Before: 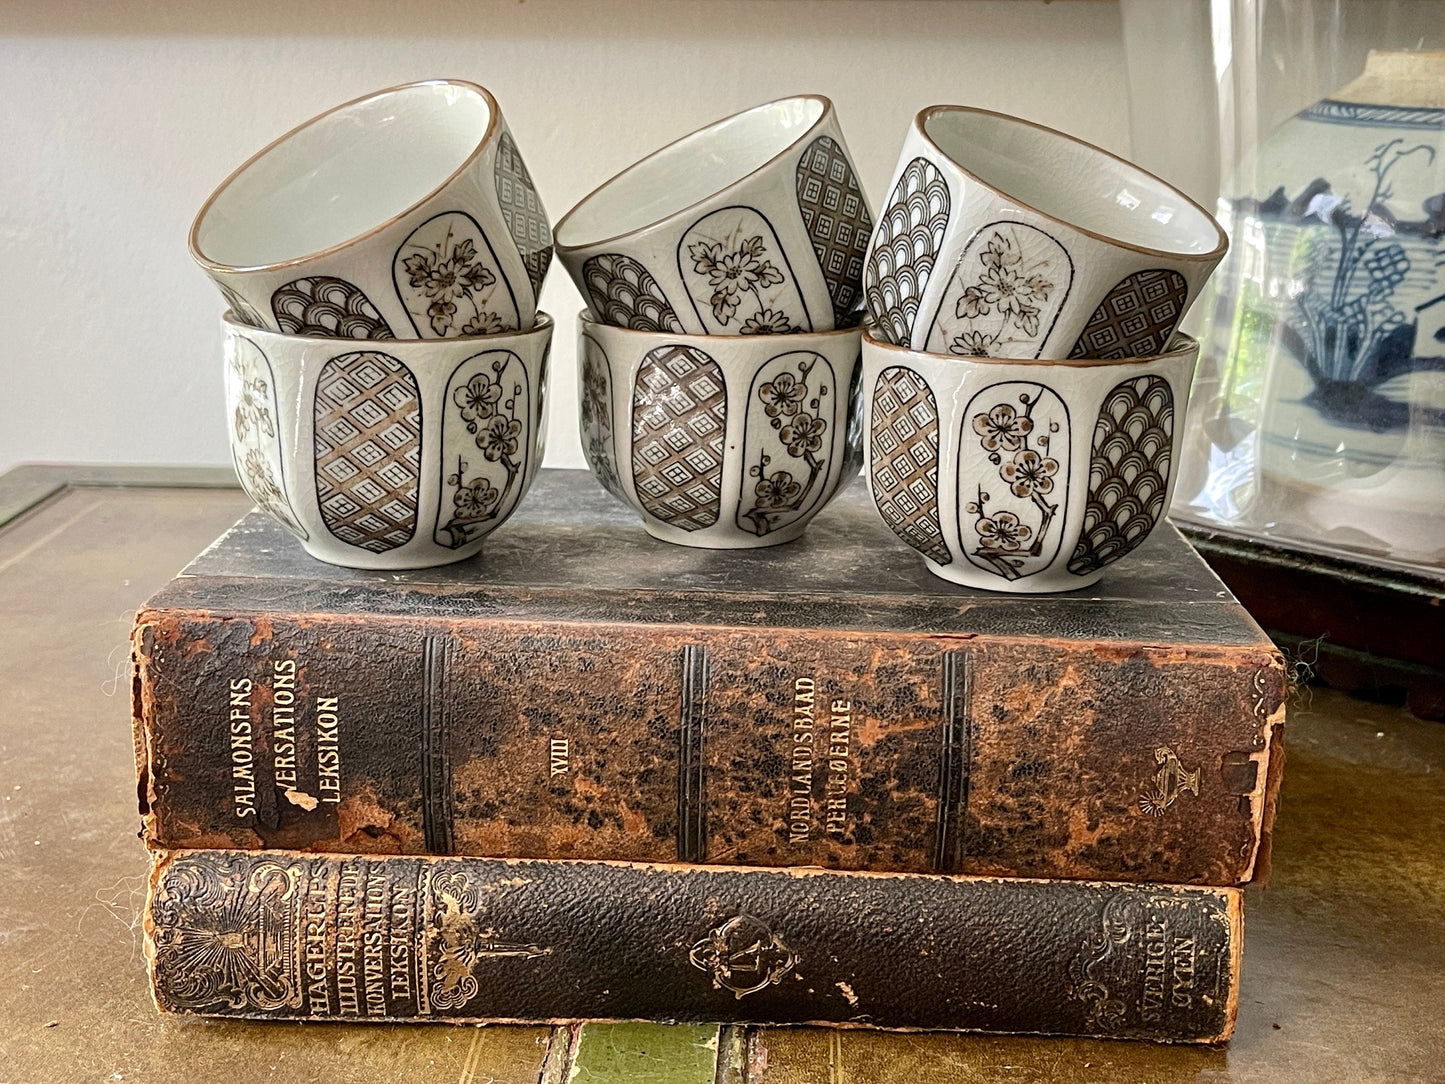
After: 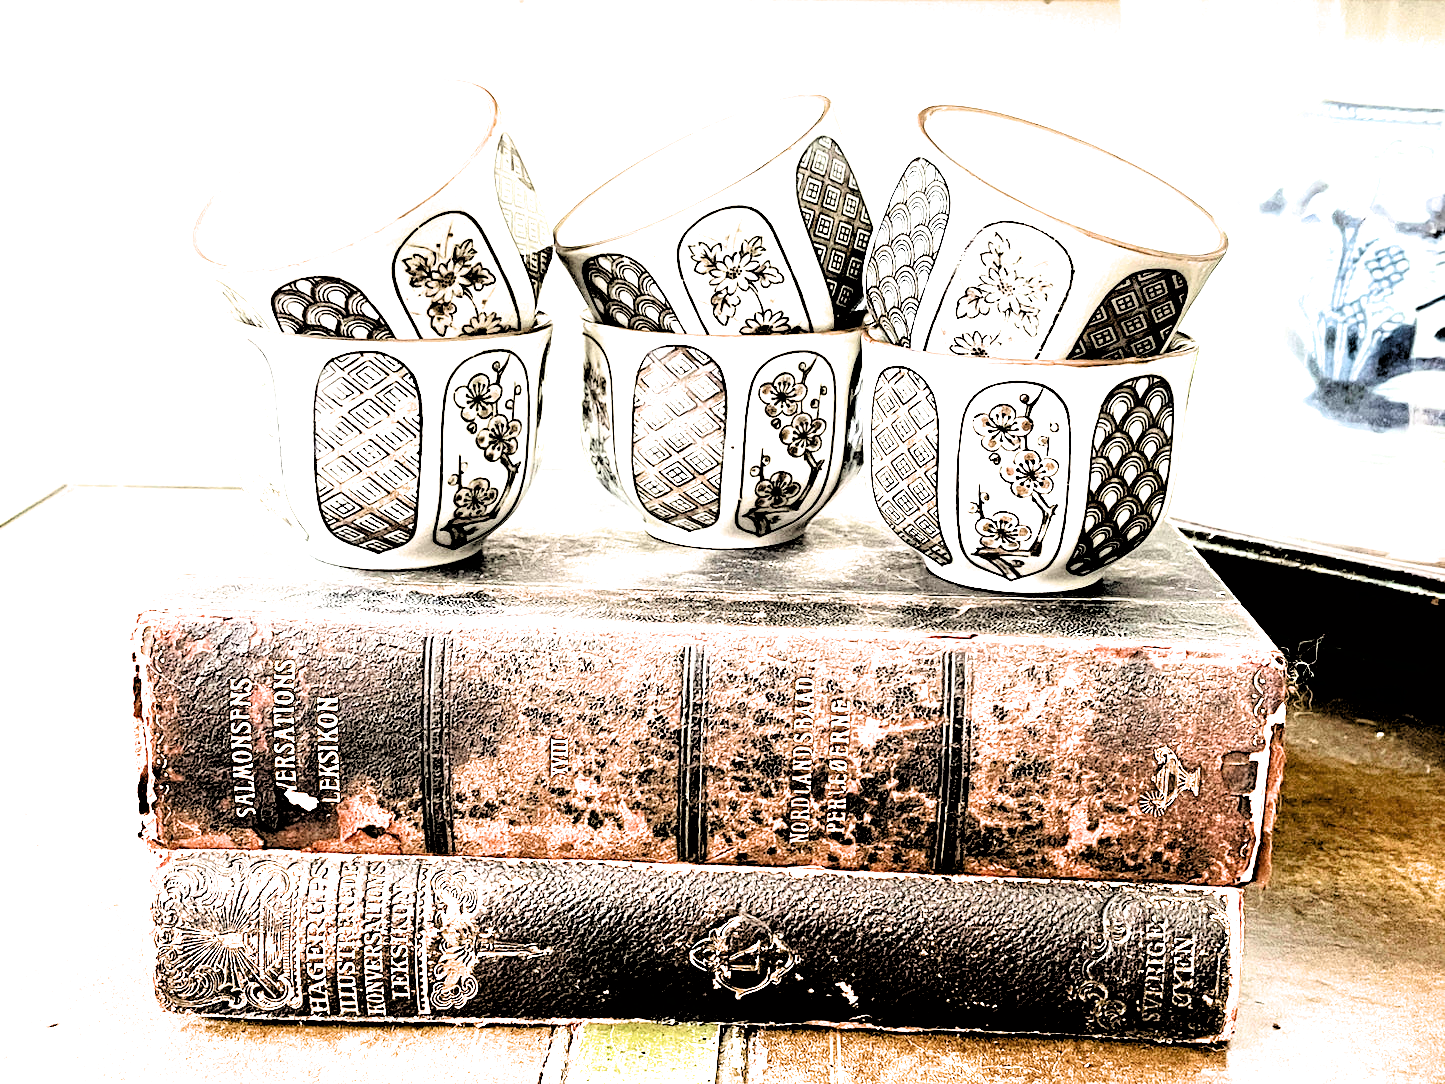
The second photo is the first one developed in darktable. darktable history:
filmic rgb: black relative exposure -1.03 EV, white relative exposure 2.08 EV, hardness 1.54, contrast 2.239
exposure: black level correction 0, exposure 1.875 EV, compensate highlight preservation false
